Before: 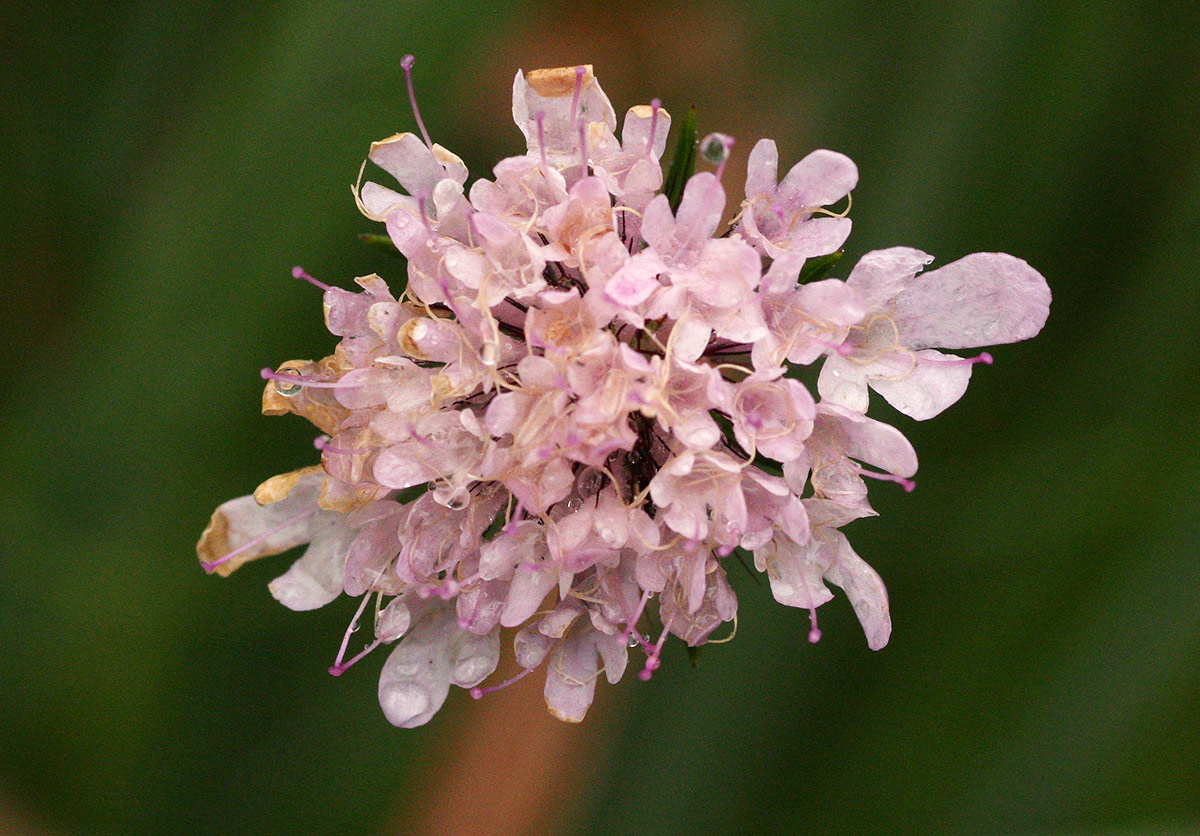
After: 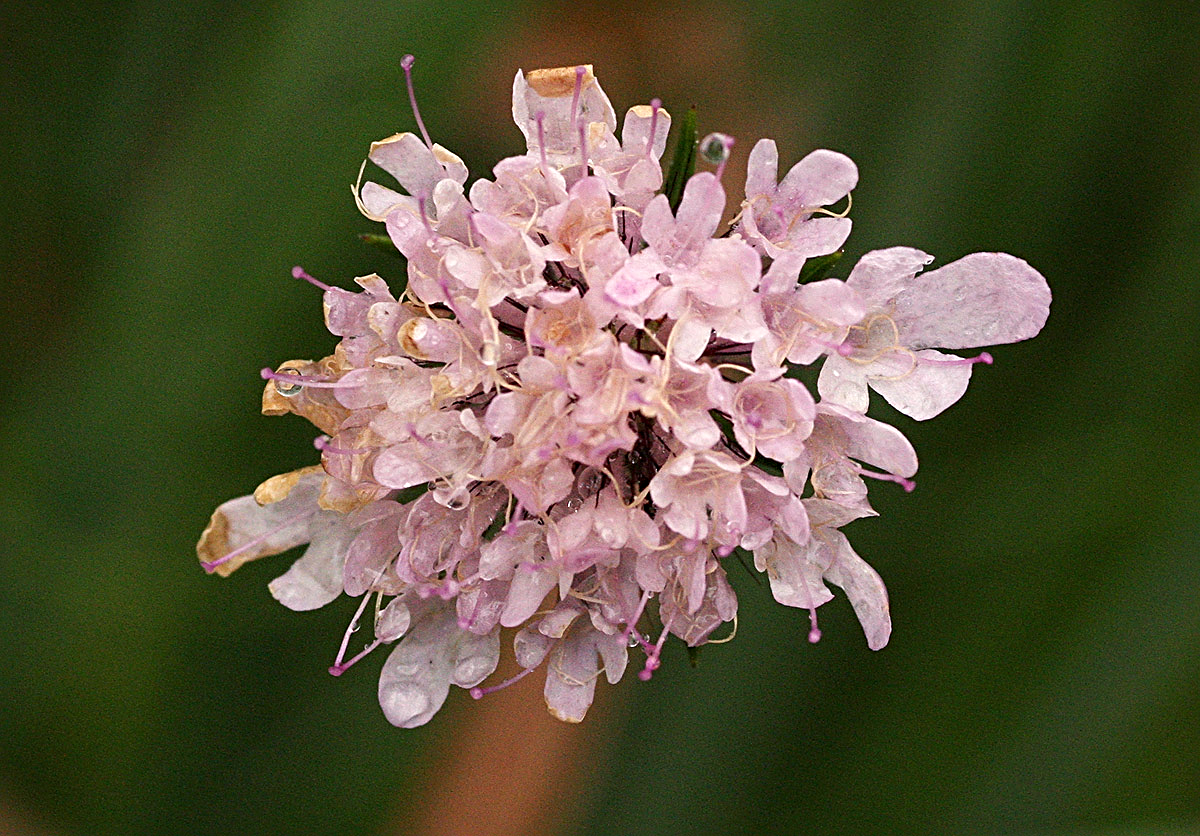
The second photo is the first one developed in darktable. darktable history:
sharpen: radius 3.136
